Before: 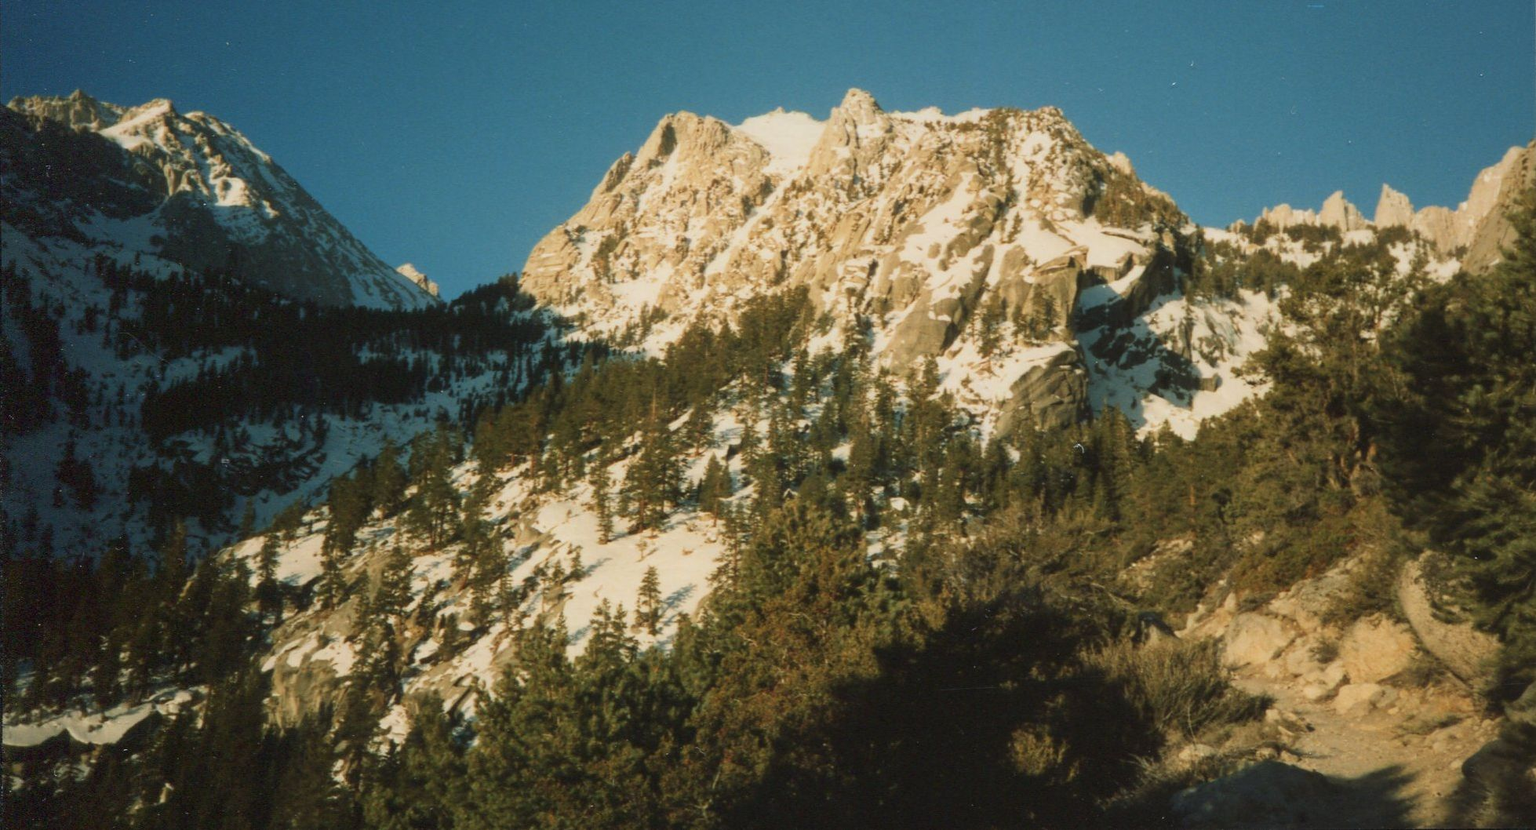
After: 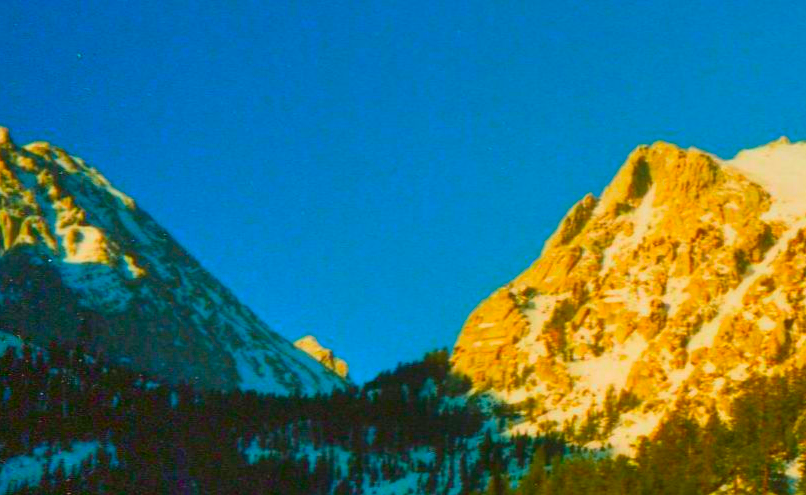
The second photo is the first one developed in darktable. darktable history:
crop and rotate: left 10.822%, top 0.056%, right 47.983%, bottom 53.116%
shadows and highlights: low approximation 0.01, soften with gaussian
color correction: highlights b* 0.002, saturation 2.95
